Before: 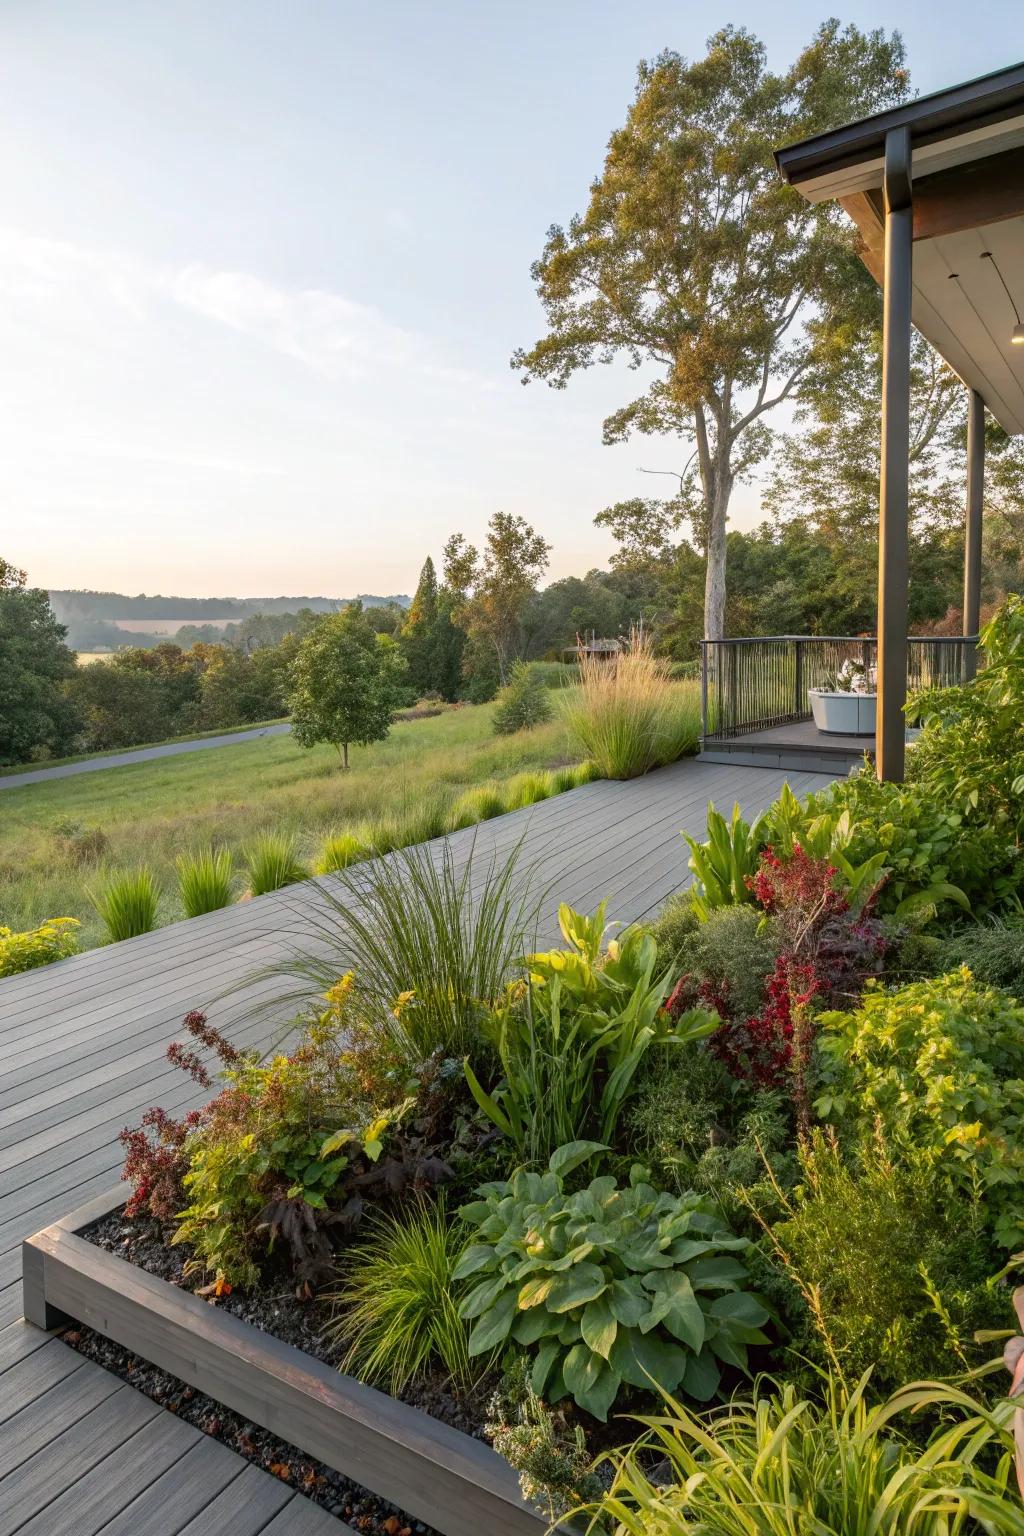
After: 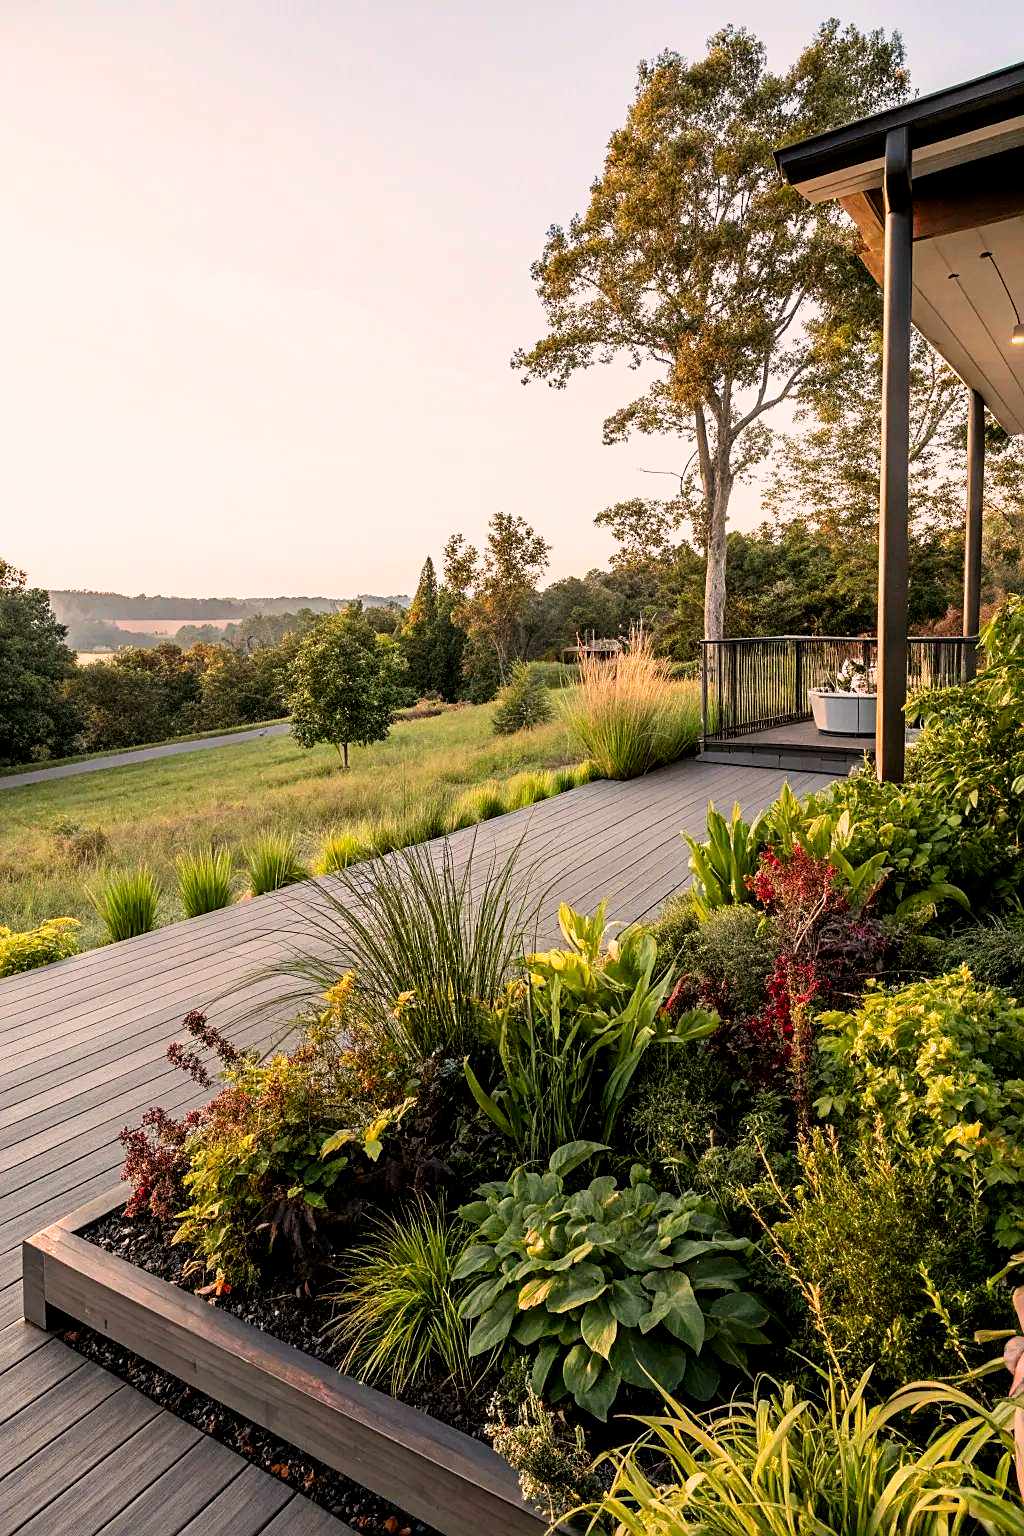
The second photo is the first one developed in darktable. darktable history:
exposure: black level correction 0.001, compensate highlight preservation false
sharpen: amount 0.55
contrast brightness saturation: contrast 0.15, brightness -0.01, saturation 0.1
filmic rgb: black relative exposure -4.91 EV, white relative exposure 2.84 EV, hardness 3.7
white balance: red 1.127, blue 0.943
